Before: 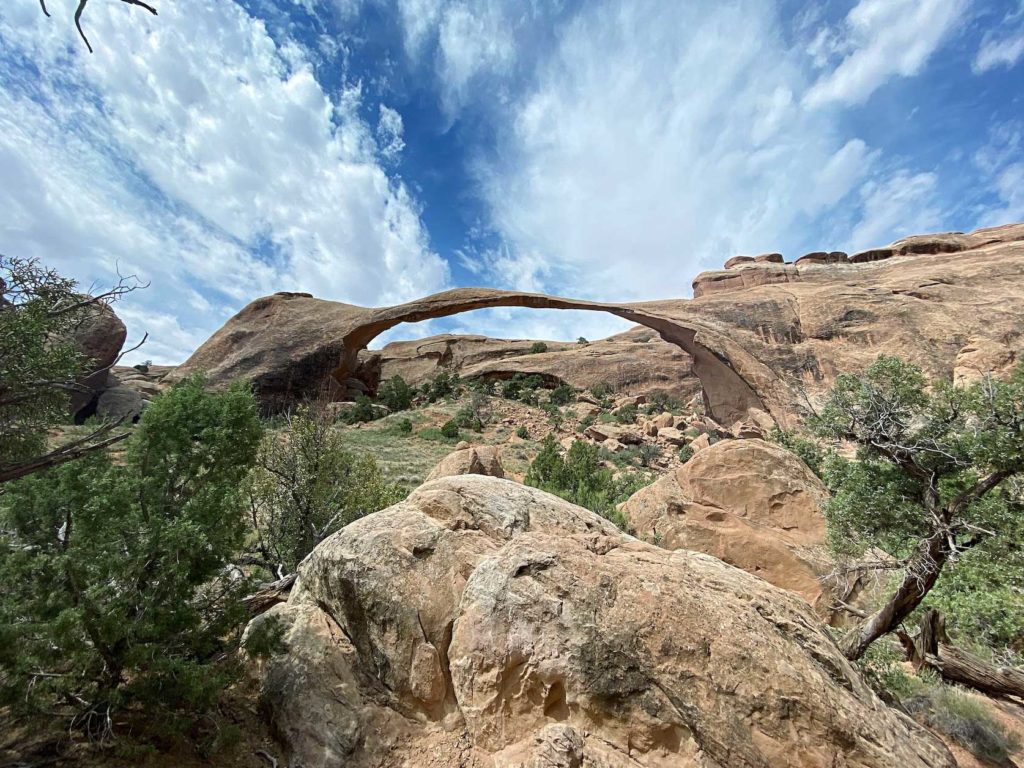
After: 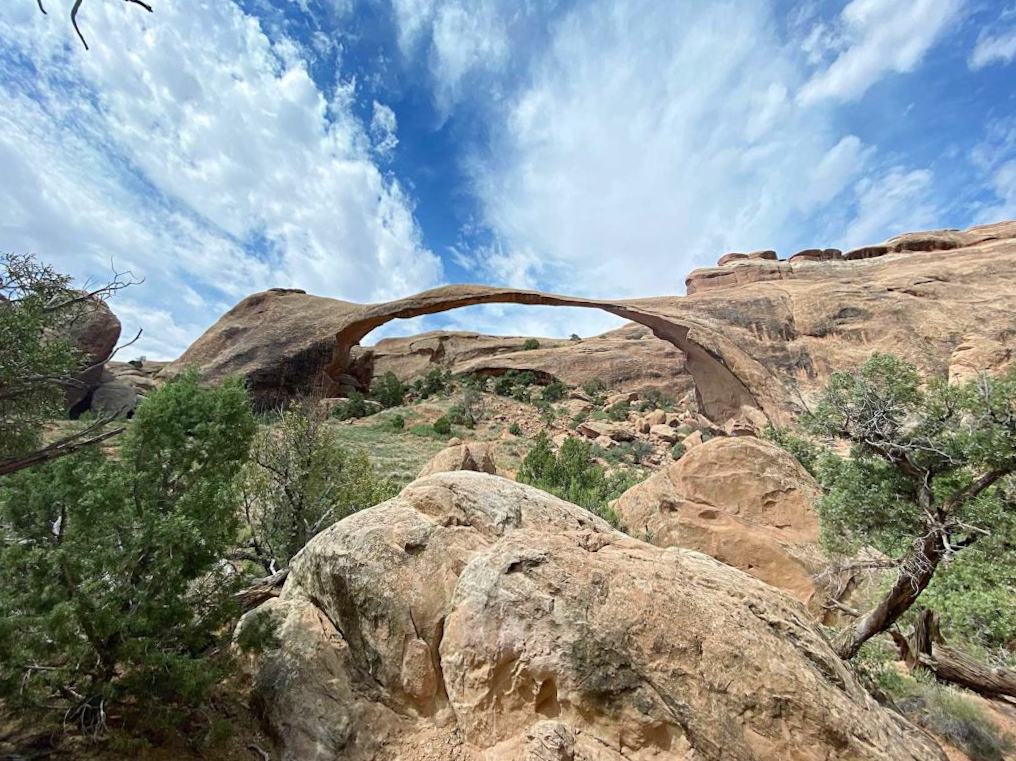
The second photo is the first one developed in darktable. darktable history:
levels: levels [0, 0.478, 1]
rotate and perspective: rotation 0.192°, lens shift (horizontal) -0.015, crop left 0.005, crop right 0.996, crop top 0.006, crop bottom 0.99
